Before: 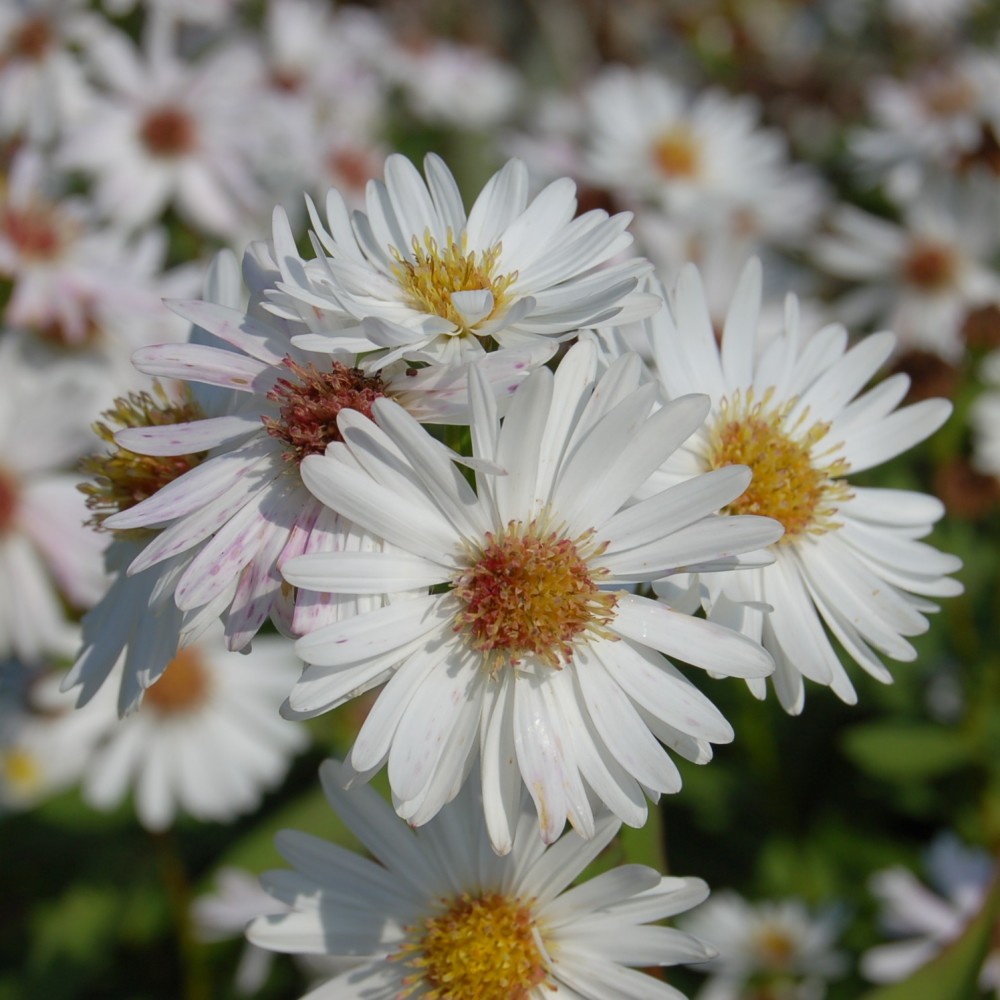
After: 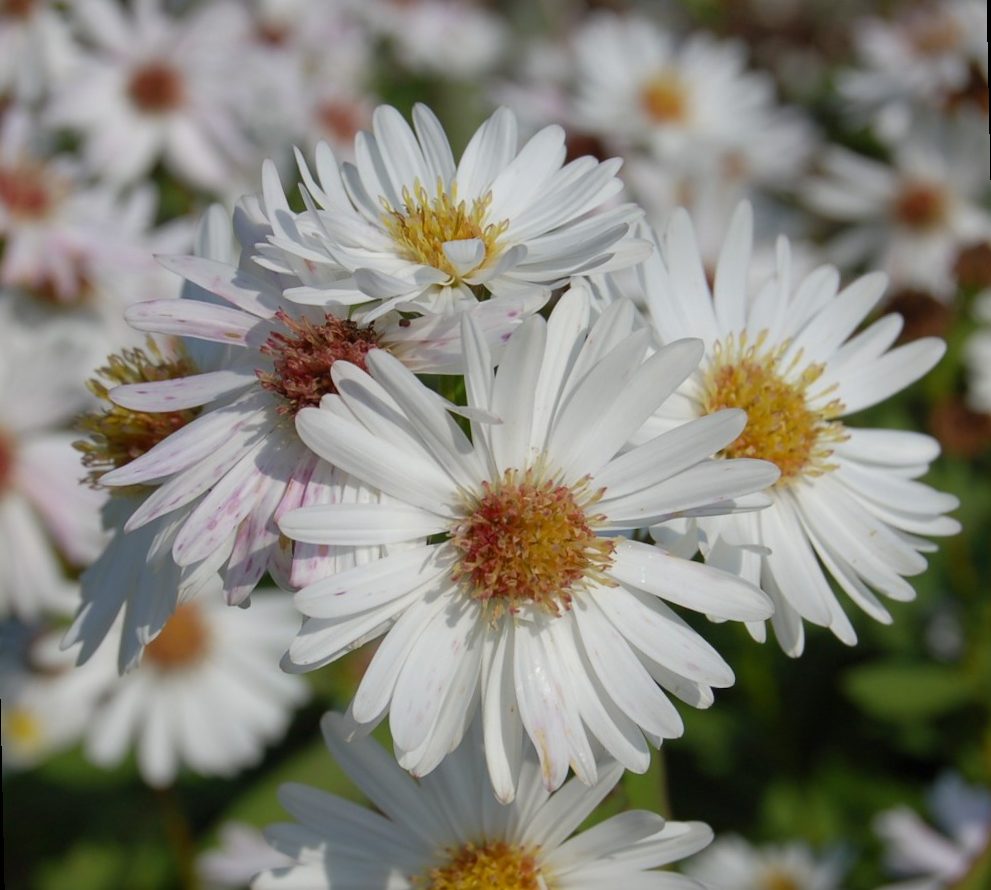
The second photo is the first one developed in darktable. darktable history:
rotate and perspective: rotation -1.24°, automatic cropping off
crop: left 1.507%, top 6.147%, right 1.379%, bottom 6.637%
